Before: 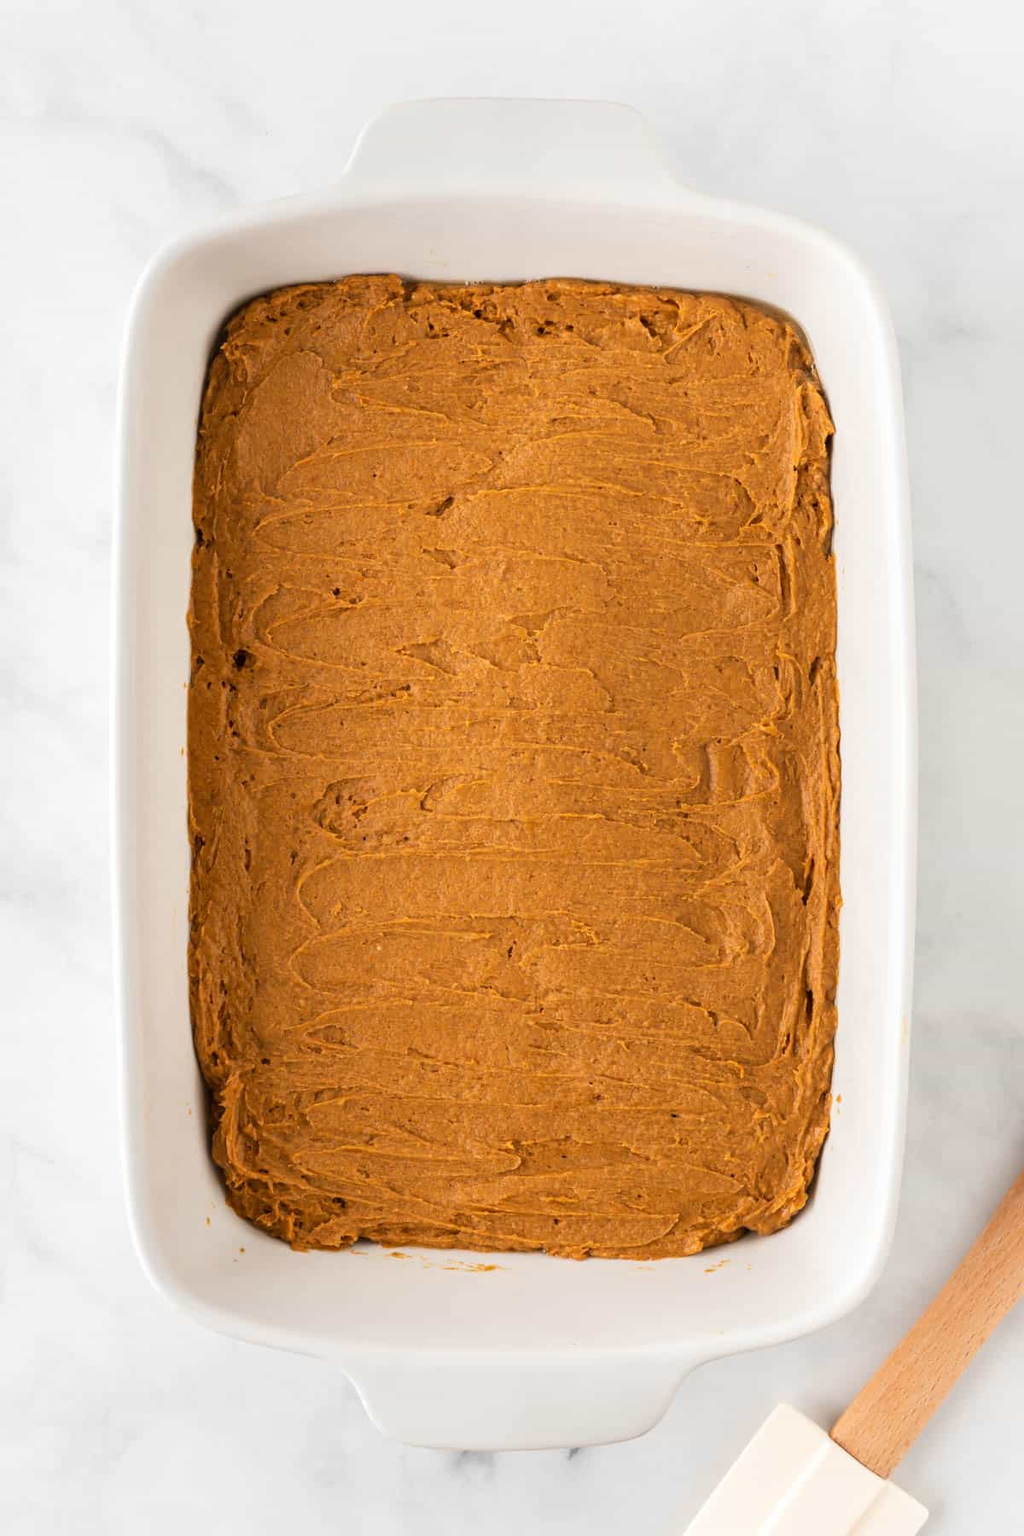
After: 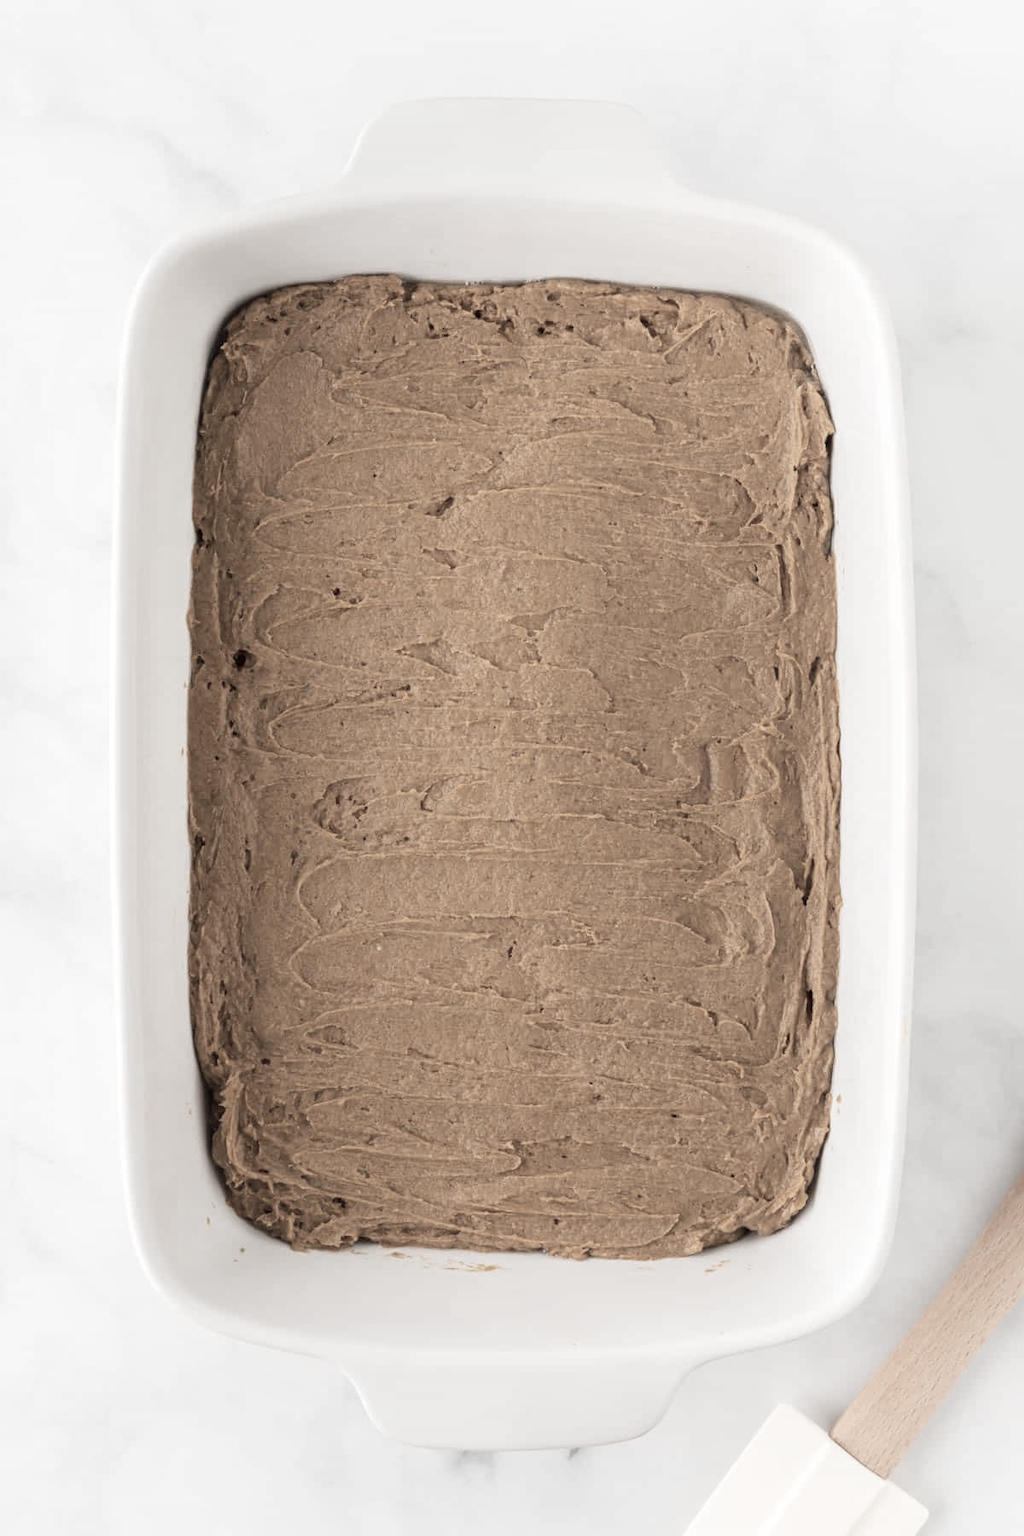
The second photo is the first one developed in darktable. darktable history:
color zones: curves: ch1 [(0, 0.34) (0.143, 0.164) (0.286, 0.152) (0.429, 0.176) (0.571, 0.173) (0.714, 0.188) (0.857, 0.199) (1, 0.34)]
shadows and highlights: shadows -70.21, highlights 34.53, soften with gaussian
